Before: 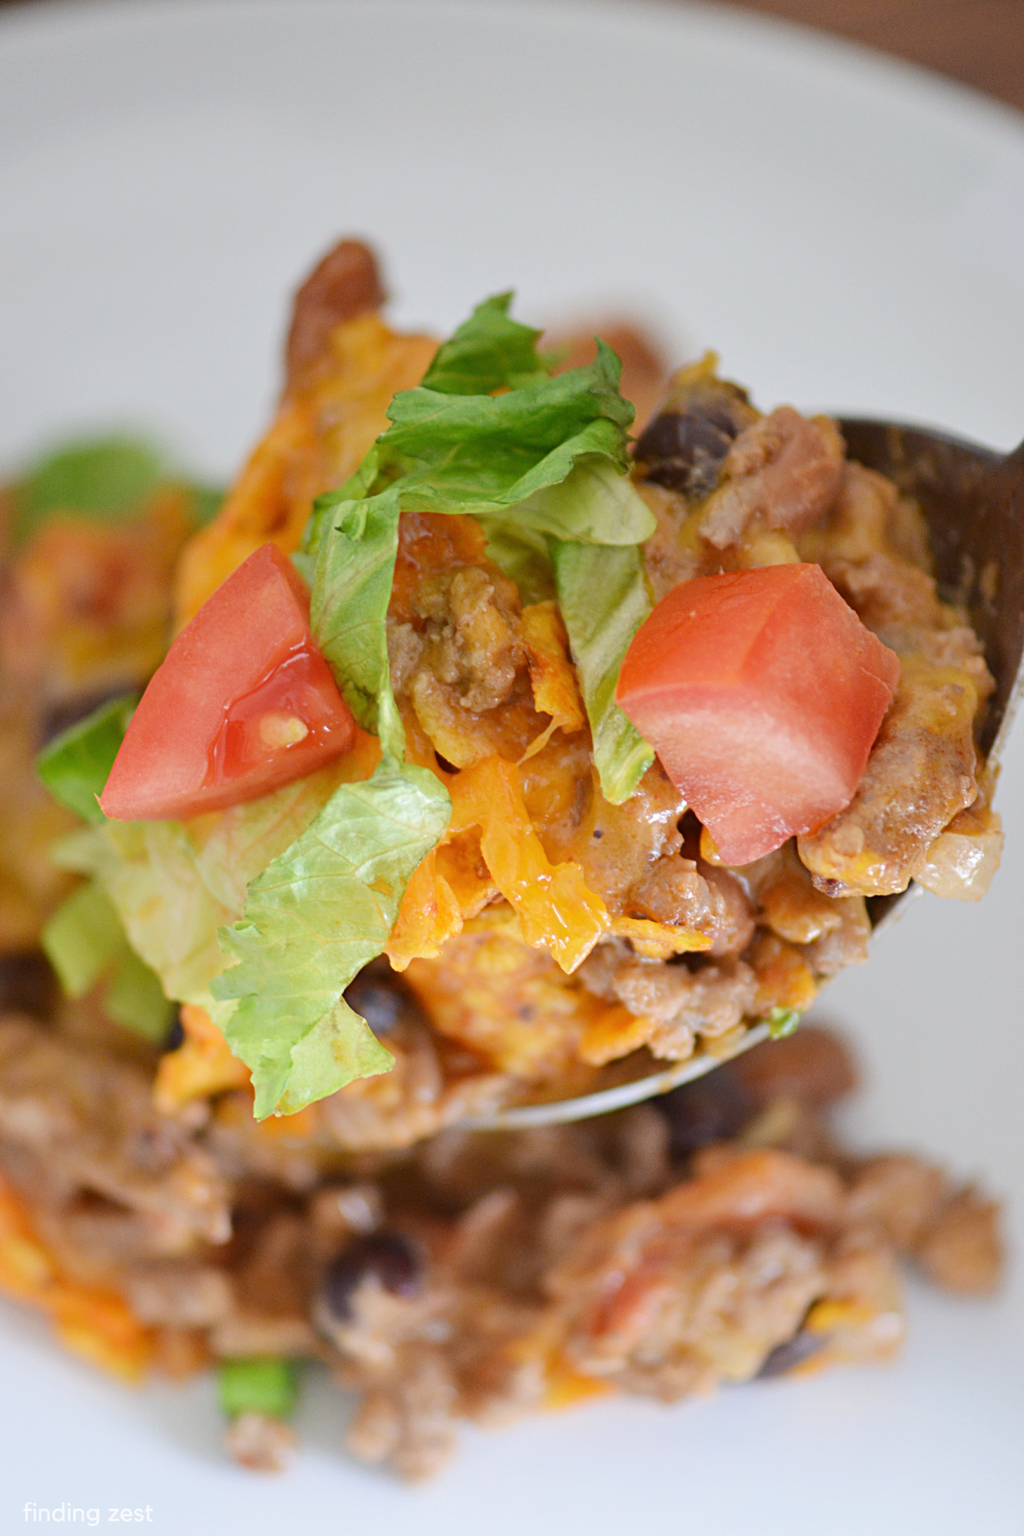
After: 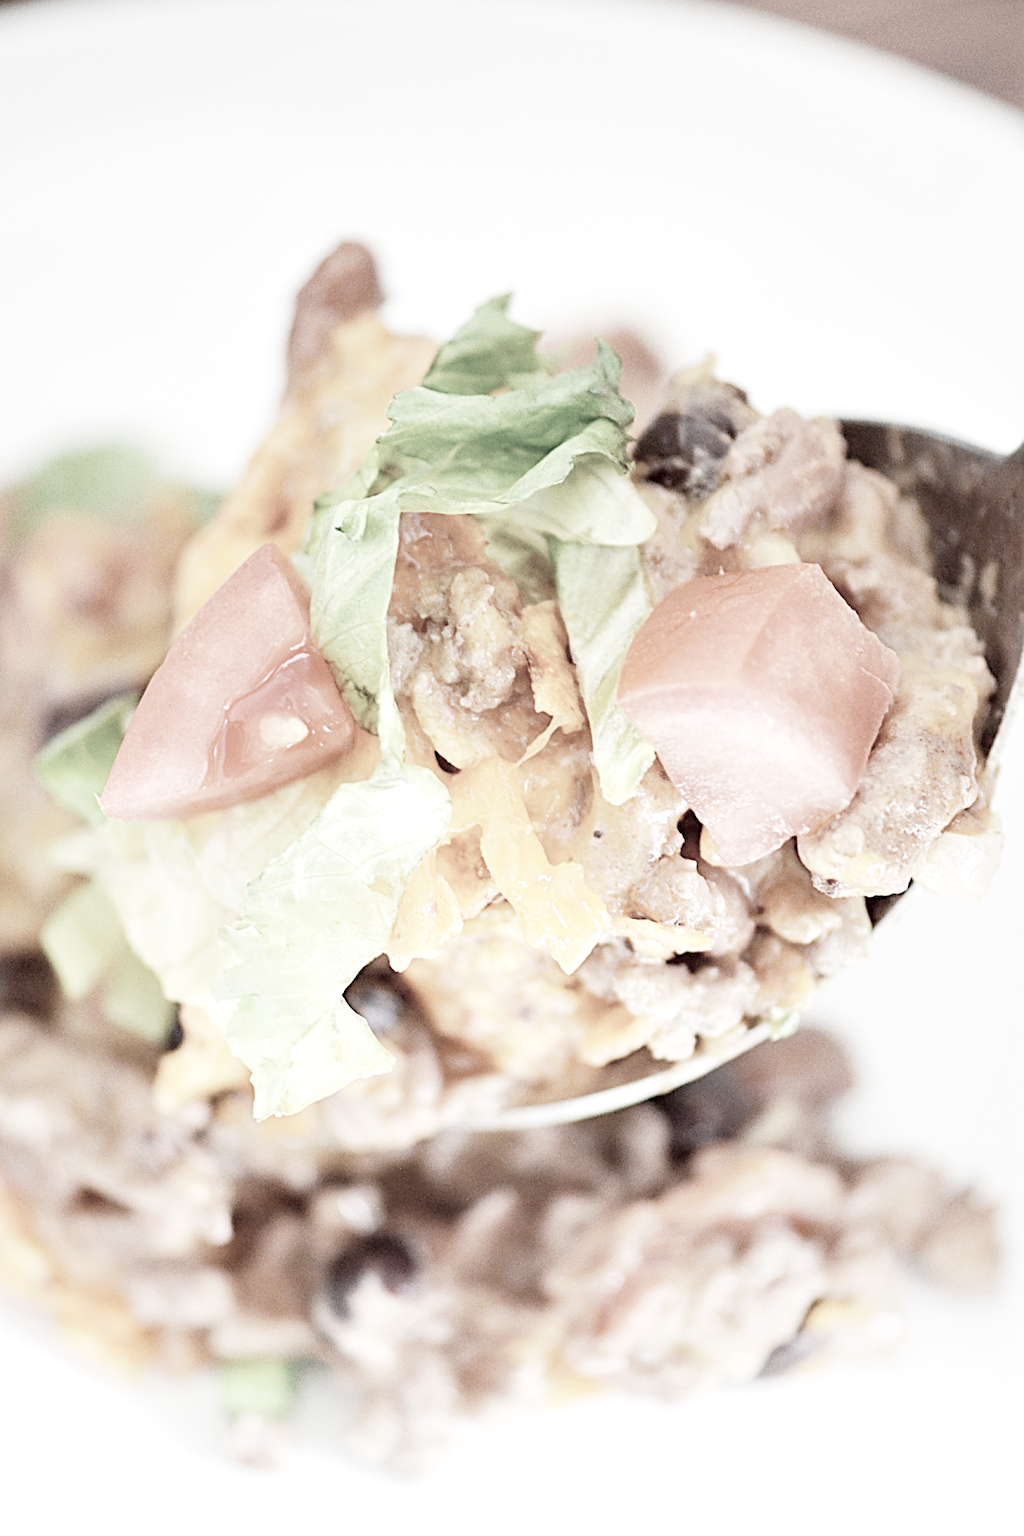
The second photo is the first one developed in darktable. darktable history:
tone curve: curves: ch0 [(0, 0) (0.059, 0.027) (0.162, 0.125) (0.304, 0.279) (0.547, 0.532) (0.828, 0.815) (1, 0.983)]; ch1 [(0, 0) (0.23, 0.166) (0.34, 0.298) (0.371, 0.334) (0.435, 0.413) (0.477, 0.469) (0.499, 0.498) (0.529, 0.544) (0.559, 0.587) (0.743, 0.798) (1, 1)]; ch2 [(0, 0) (0.431, 0.414) (0.498, 0.503) (0.524, 0.531) (0.568, 0.567) (0.6, 0.597) (0.643, 0.631) (0.74, 0.721) (1, 1)], color space Lab, independent channels, preserve colors none
sharpen: amount 0.593
exposure: black level correction 0, exposure 0.498 EV, compensate exposure bias true, compensate highlight preservation false
color correction: highlights b* -0.039, saturation 0.23
base curve: curves: ch0 [(0, 0) (0.028, 0.03) (0.121, 0.232) (0.46, 0.748) (0.859, 0.968) (1, 1)], fusion 1, preserve colors none
tone equalizer: on, module defaults
